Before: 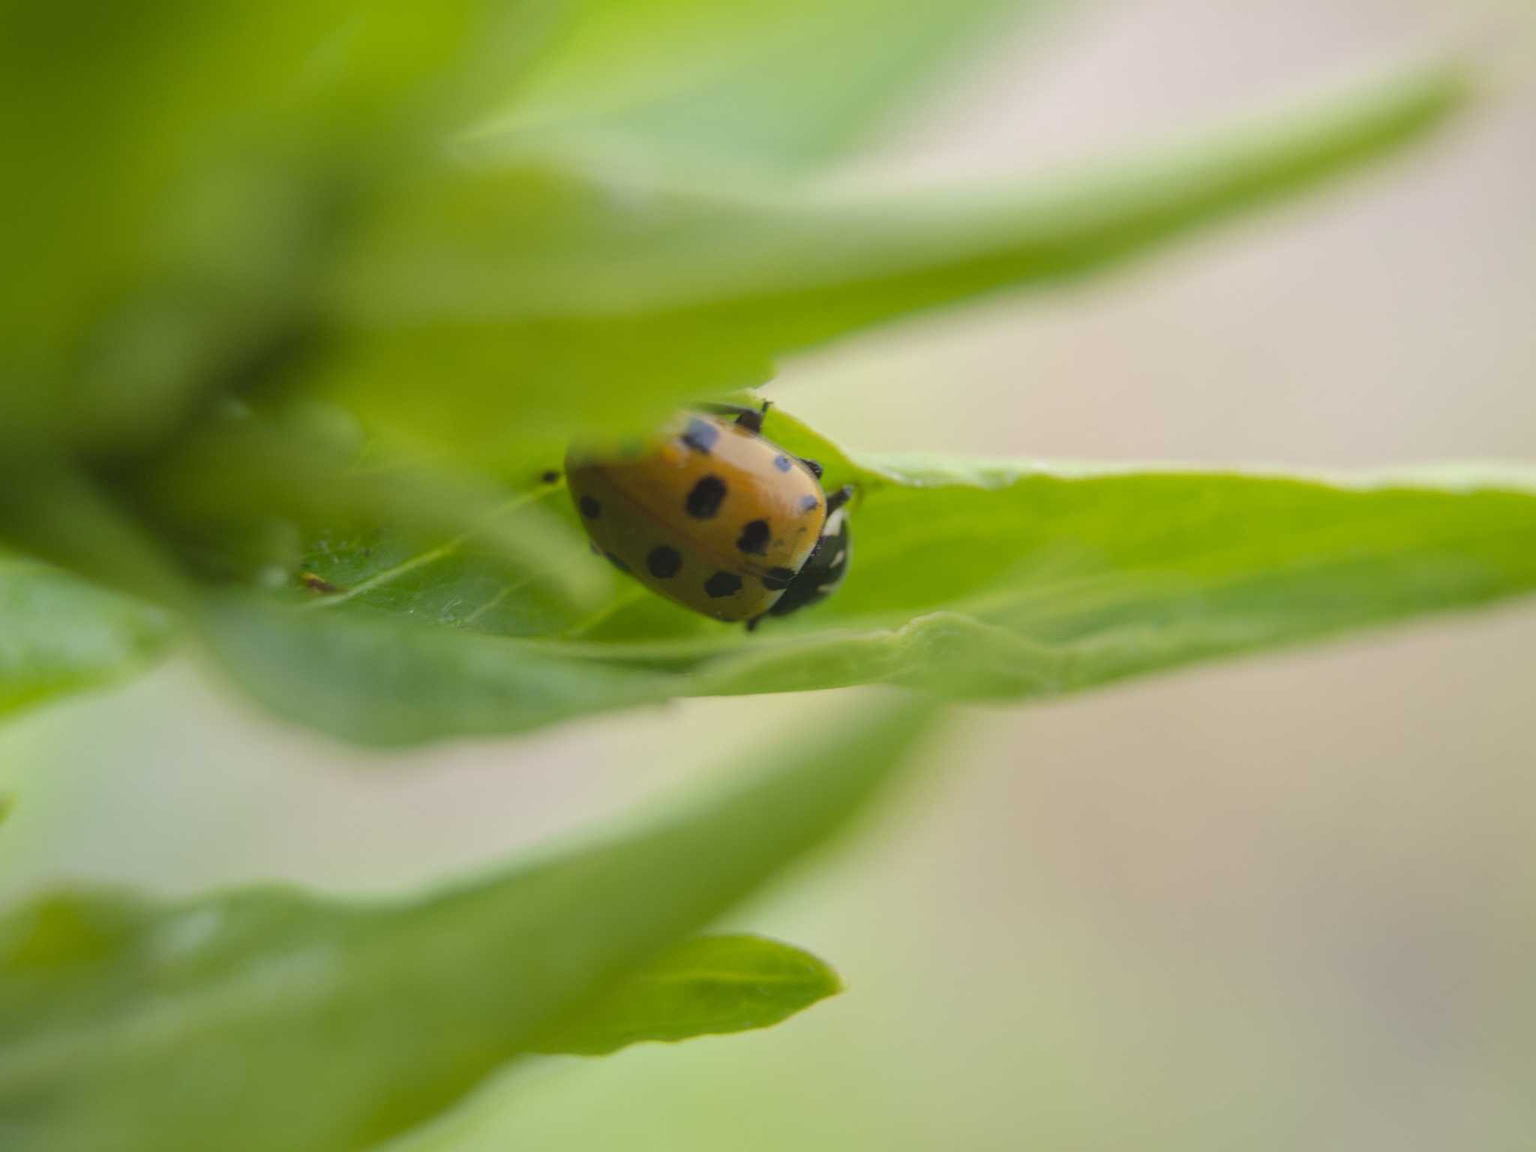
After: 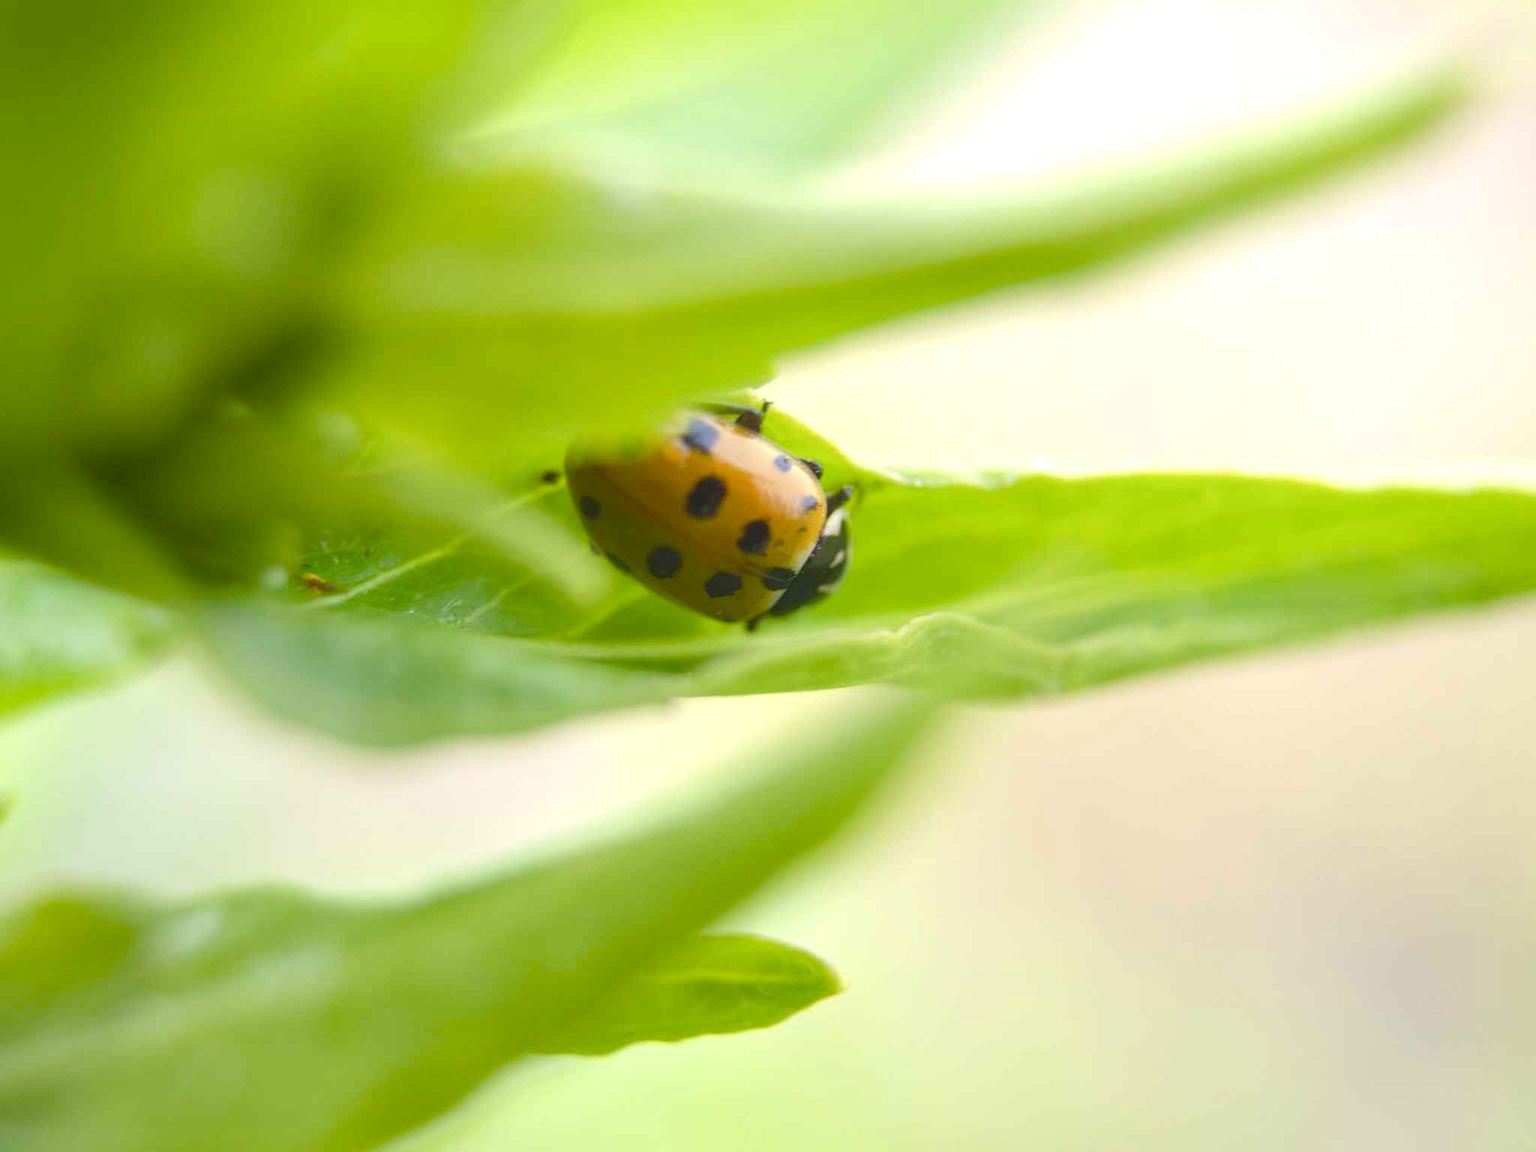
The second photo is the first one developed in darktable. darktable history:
color balance rgb: perceptual saturation grading › global saturation 20%, perceptual saturation grading › highlights -25%, perceptual saturation grading › shadows 50%
exposure: exposure 0.781 EV, compensate highlight preservation false
